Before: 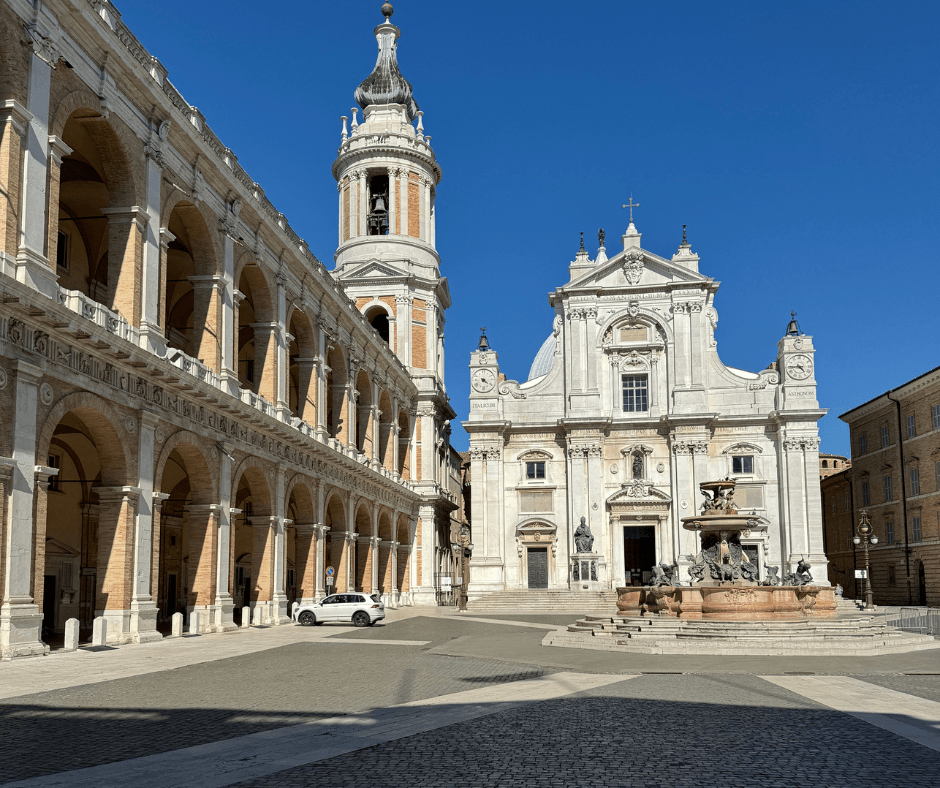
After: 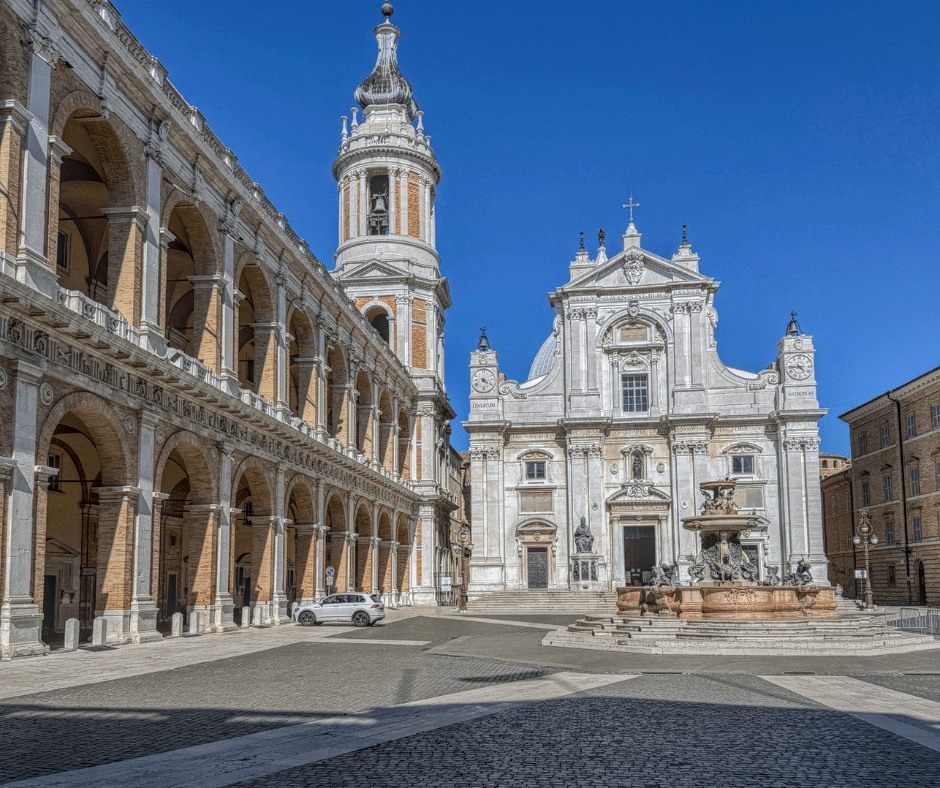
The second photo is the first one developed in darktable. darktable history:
local contrast: highlights 20%, shadows 30%, detail 200%, midtone range 0.2
color calibration: illuminant as shot in camera, x 0.358, y 0.373, temperature 4628.91 K
